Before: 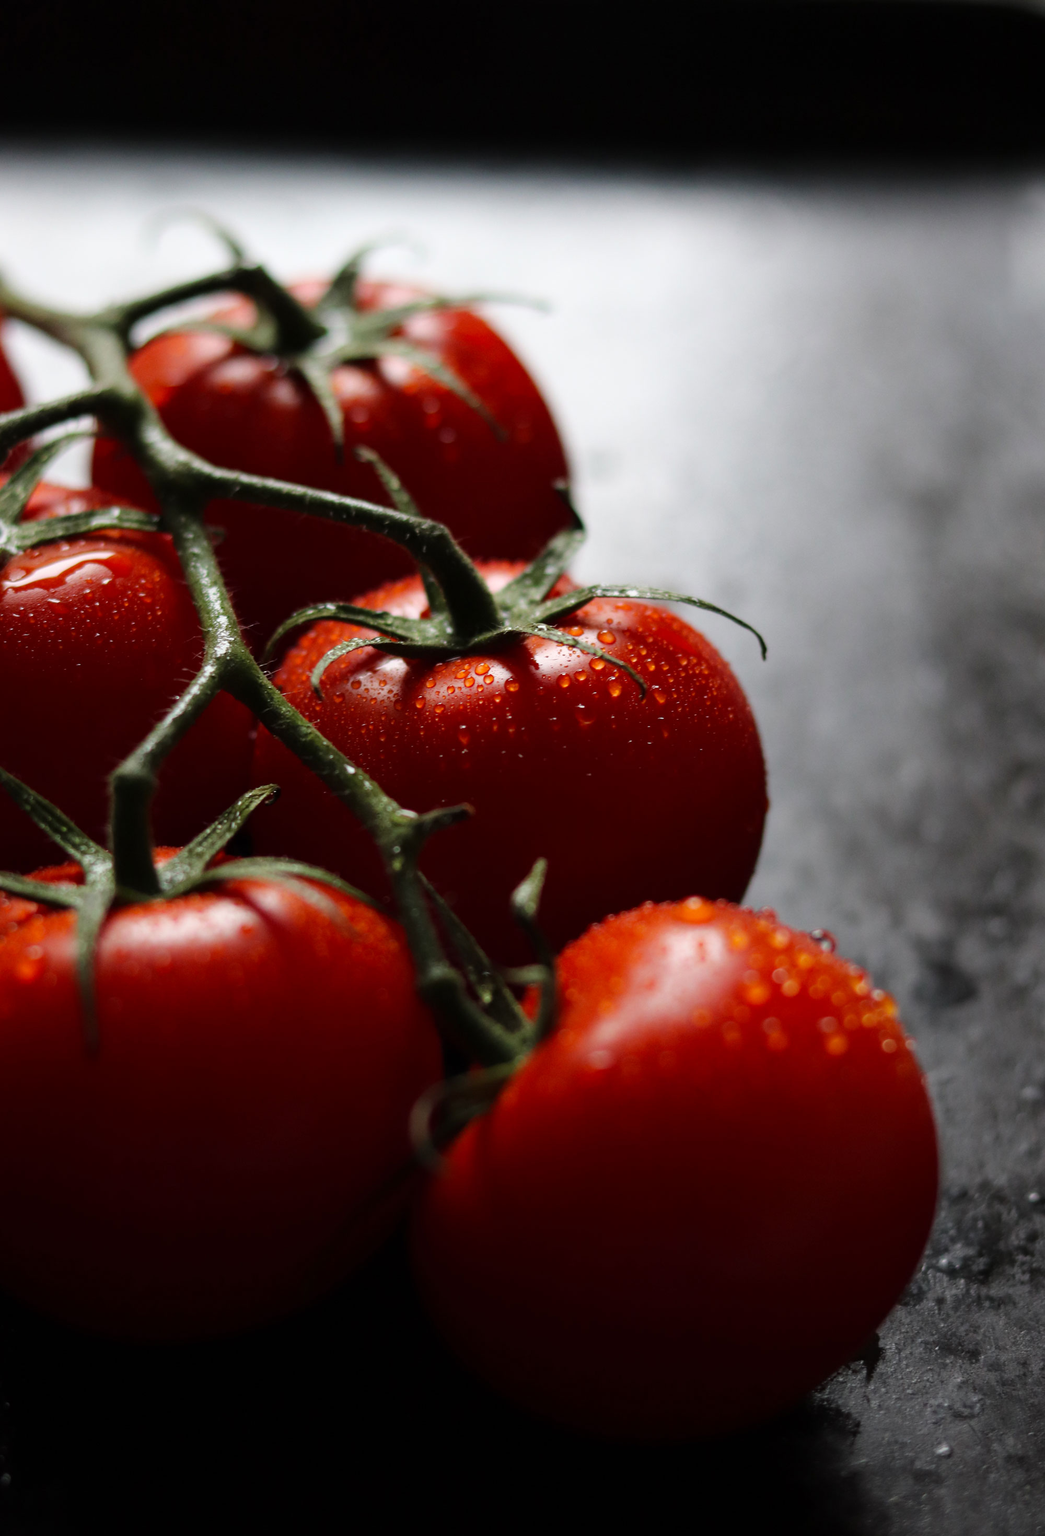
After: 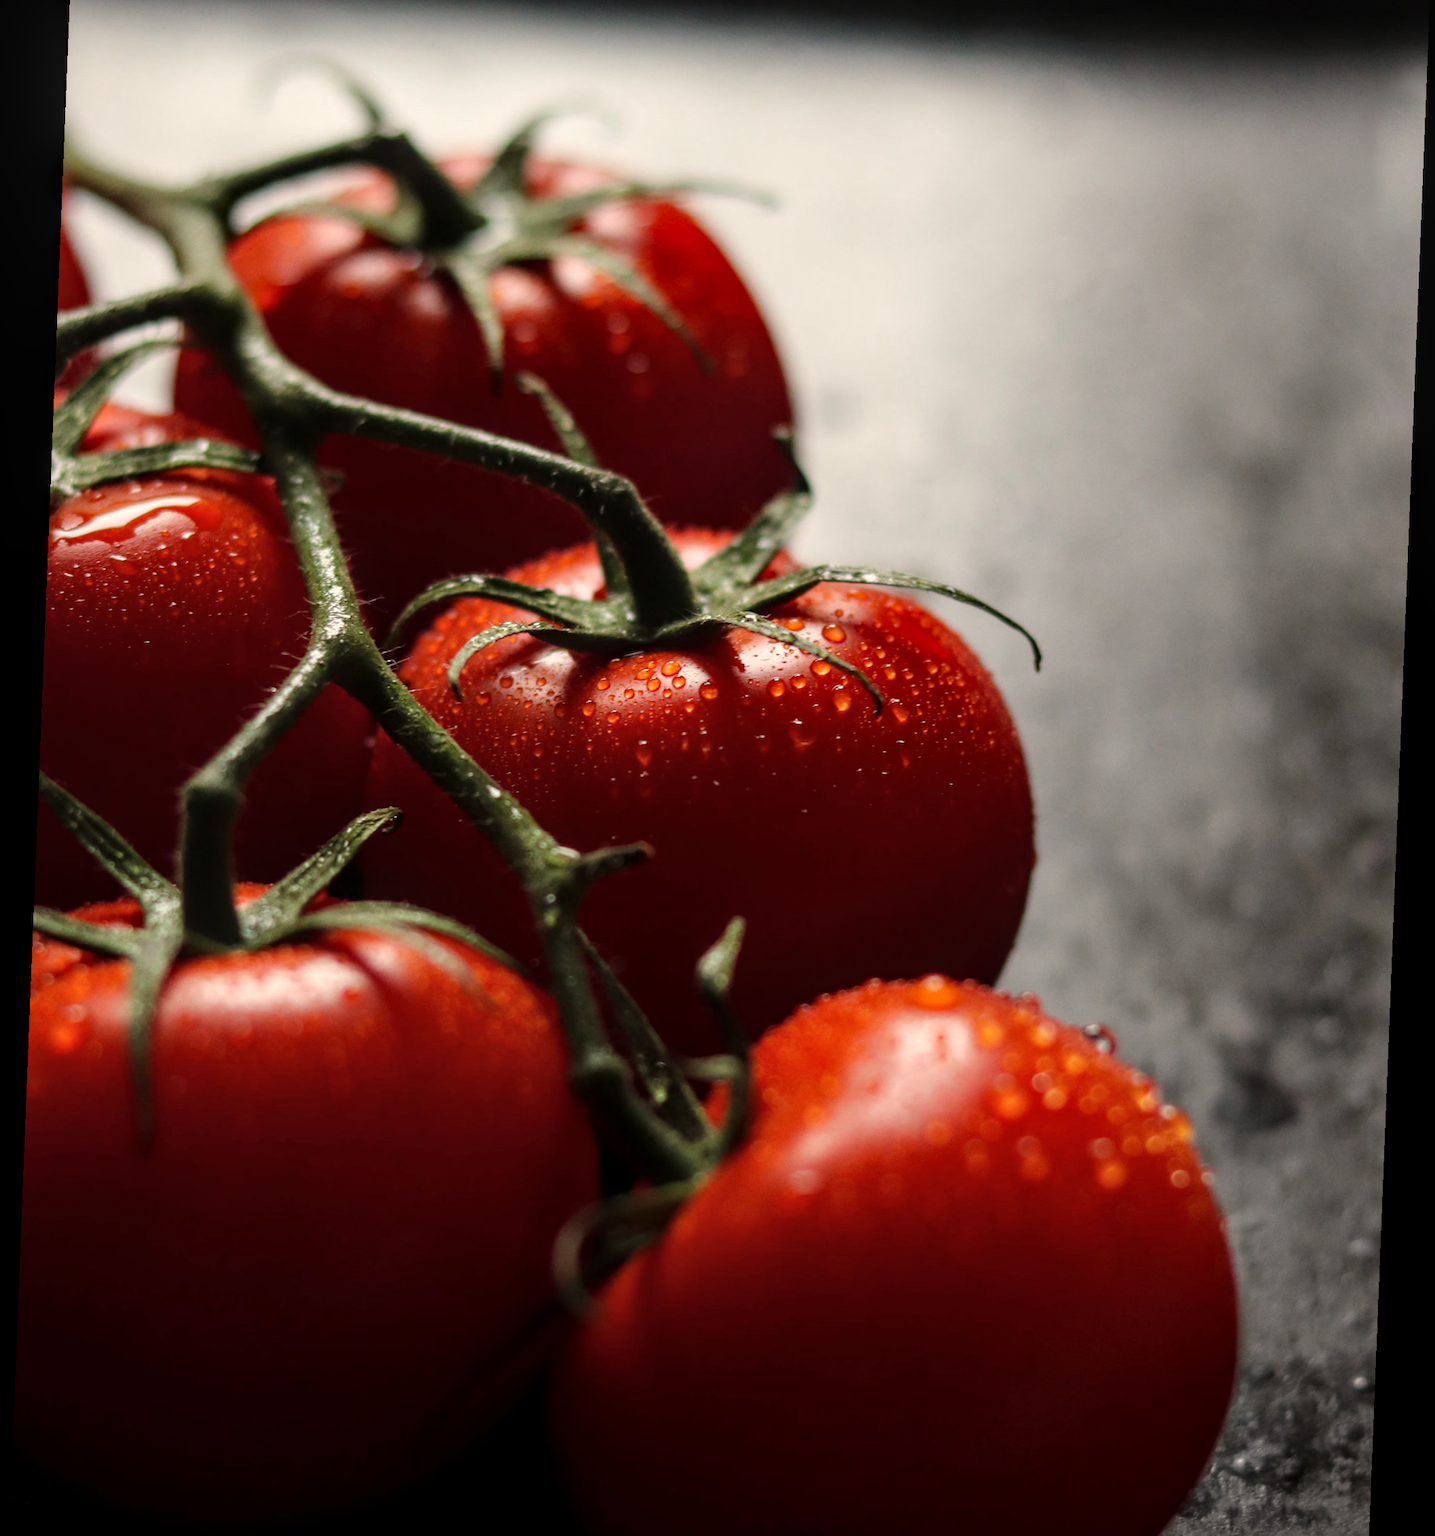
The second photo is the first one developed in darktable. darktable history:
crop: top 11.038%, bottom 13.962%
rotate and perspective: rotation 2.27°, automatic cropping off
local contrast: on, module defaults
white balance: red 1.045, blue 0.932
